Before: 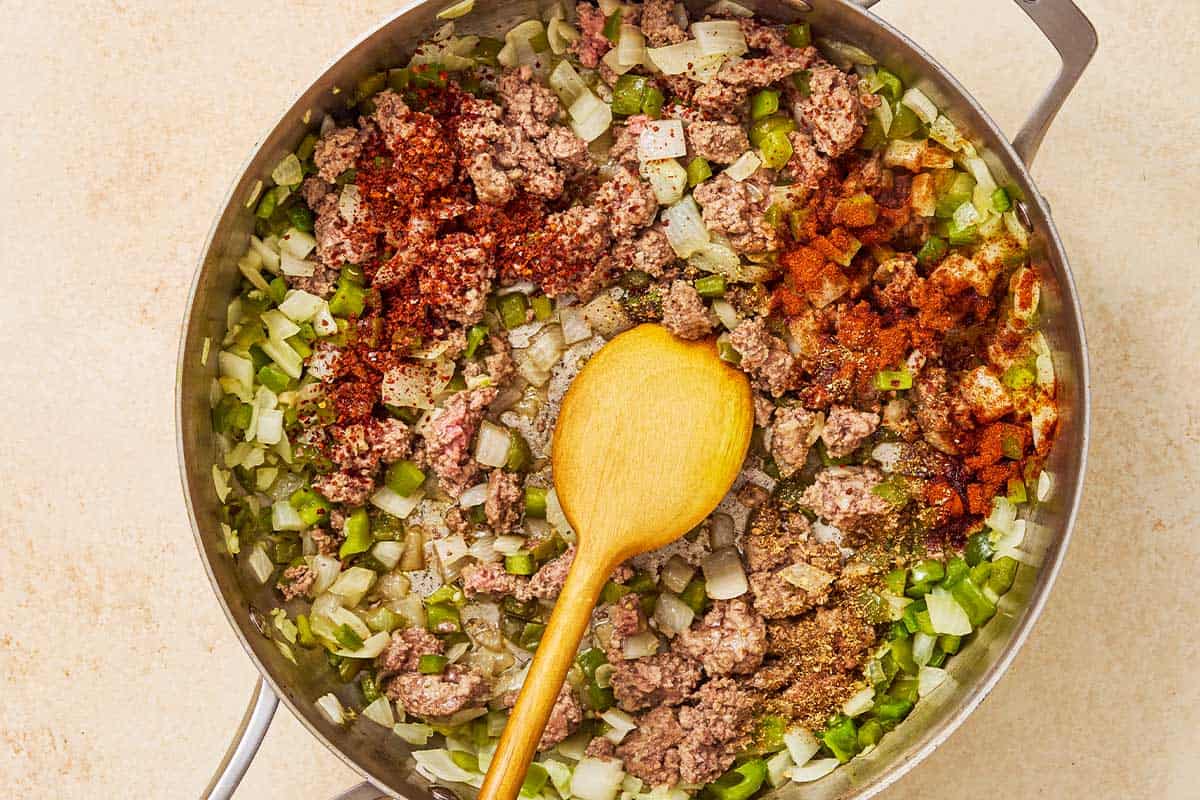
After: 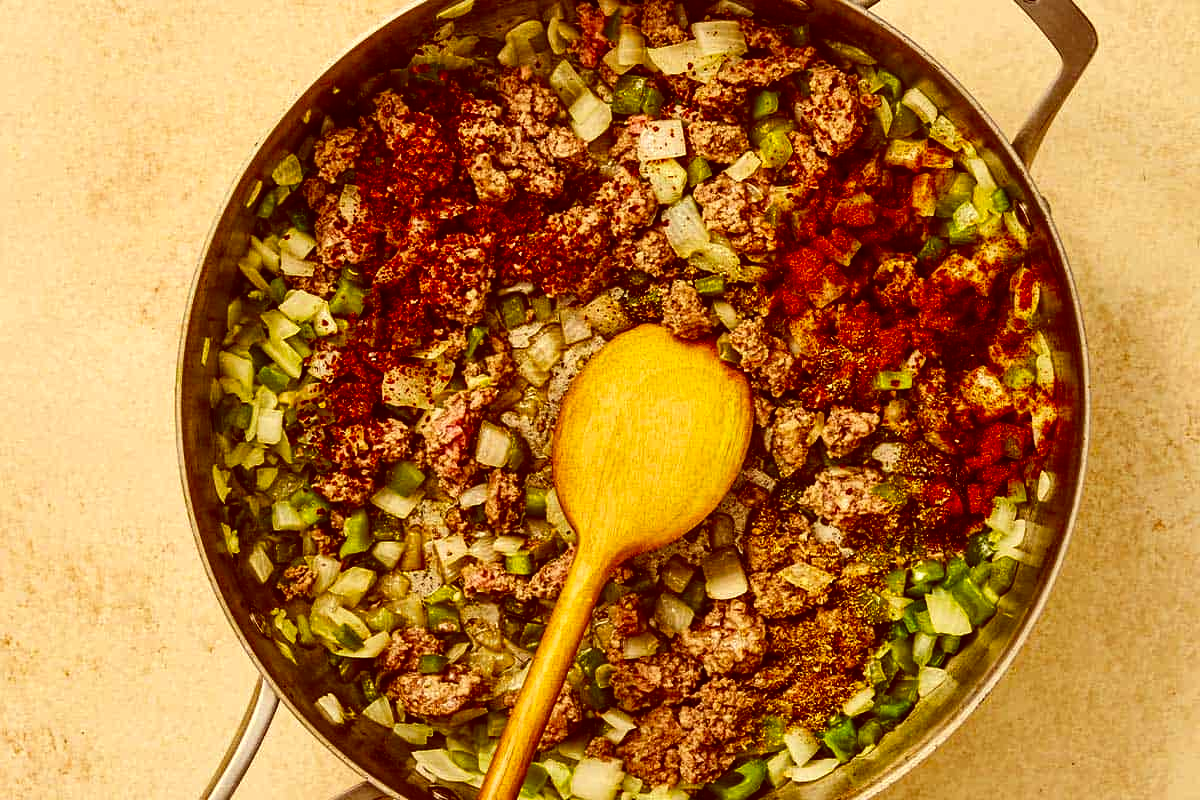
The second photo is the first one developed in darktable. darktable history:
local contrast: highlights 106%, shadows 102%, detail 131%, midtone range 0.2
color correction: highlights a* 1.23, highlights b* 23.88, shadows a* 15.72, shadows b* 24.74
contrast brightness saturation: contrast 0.131, brightness -0.226, saturation 0.14
